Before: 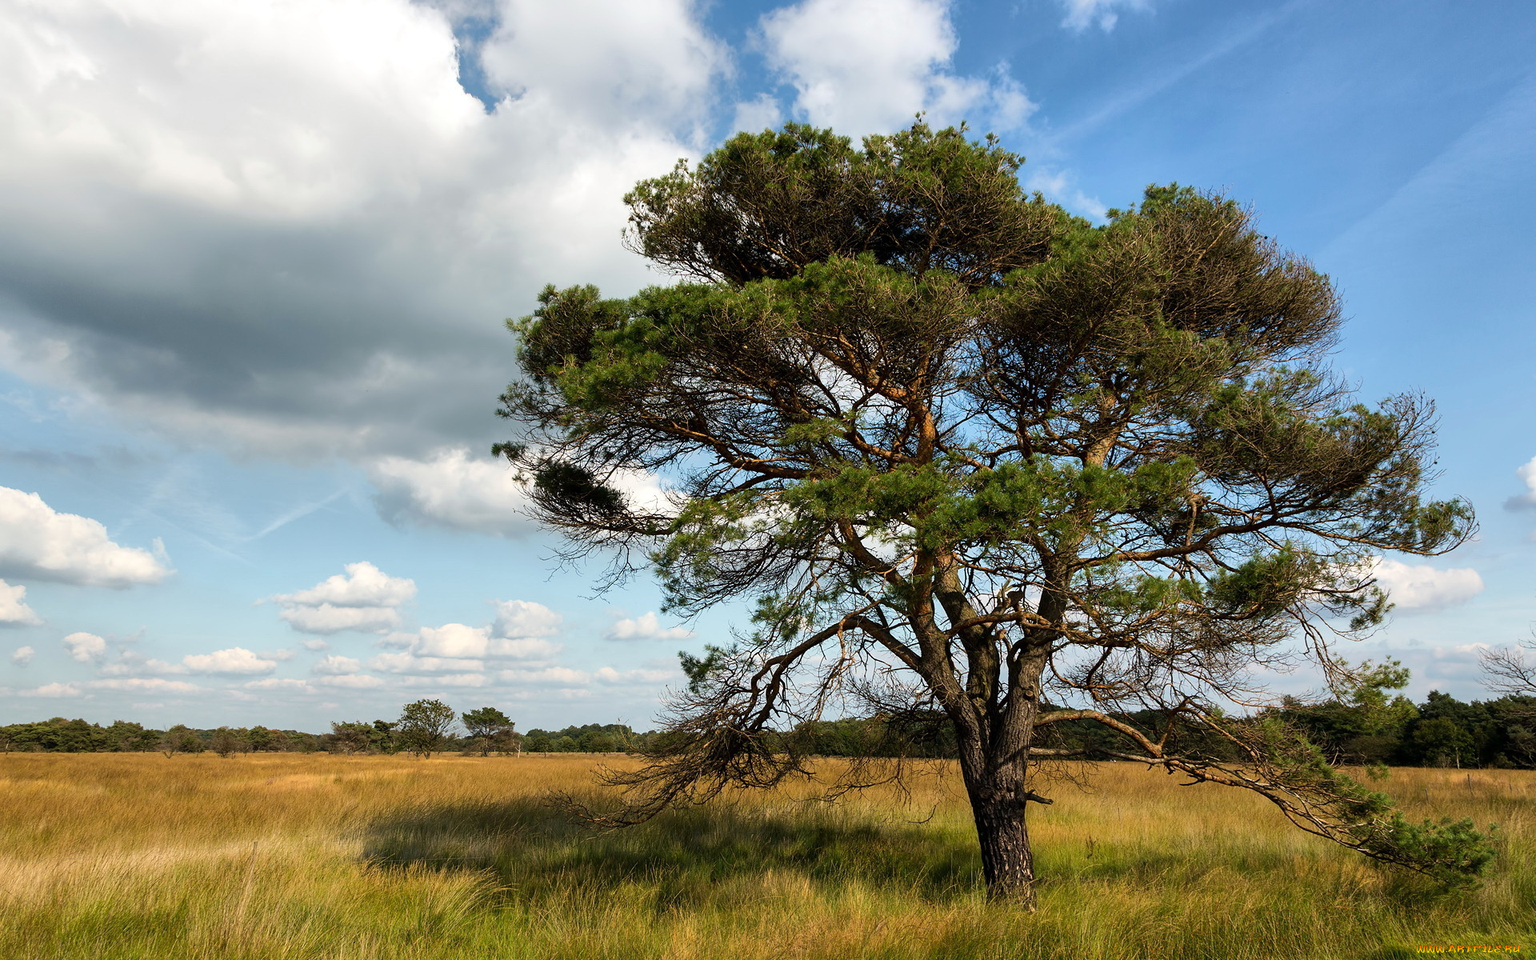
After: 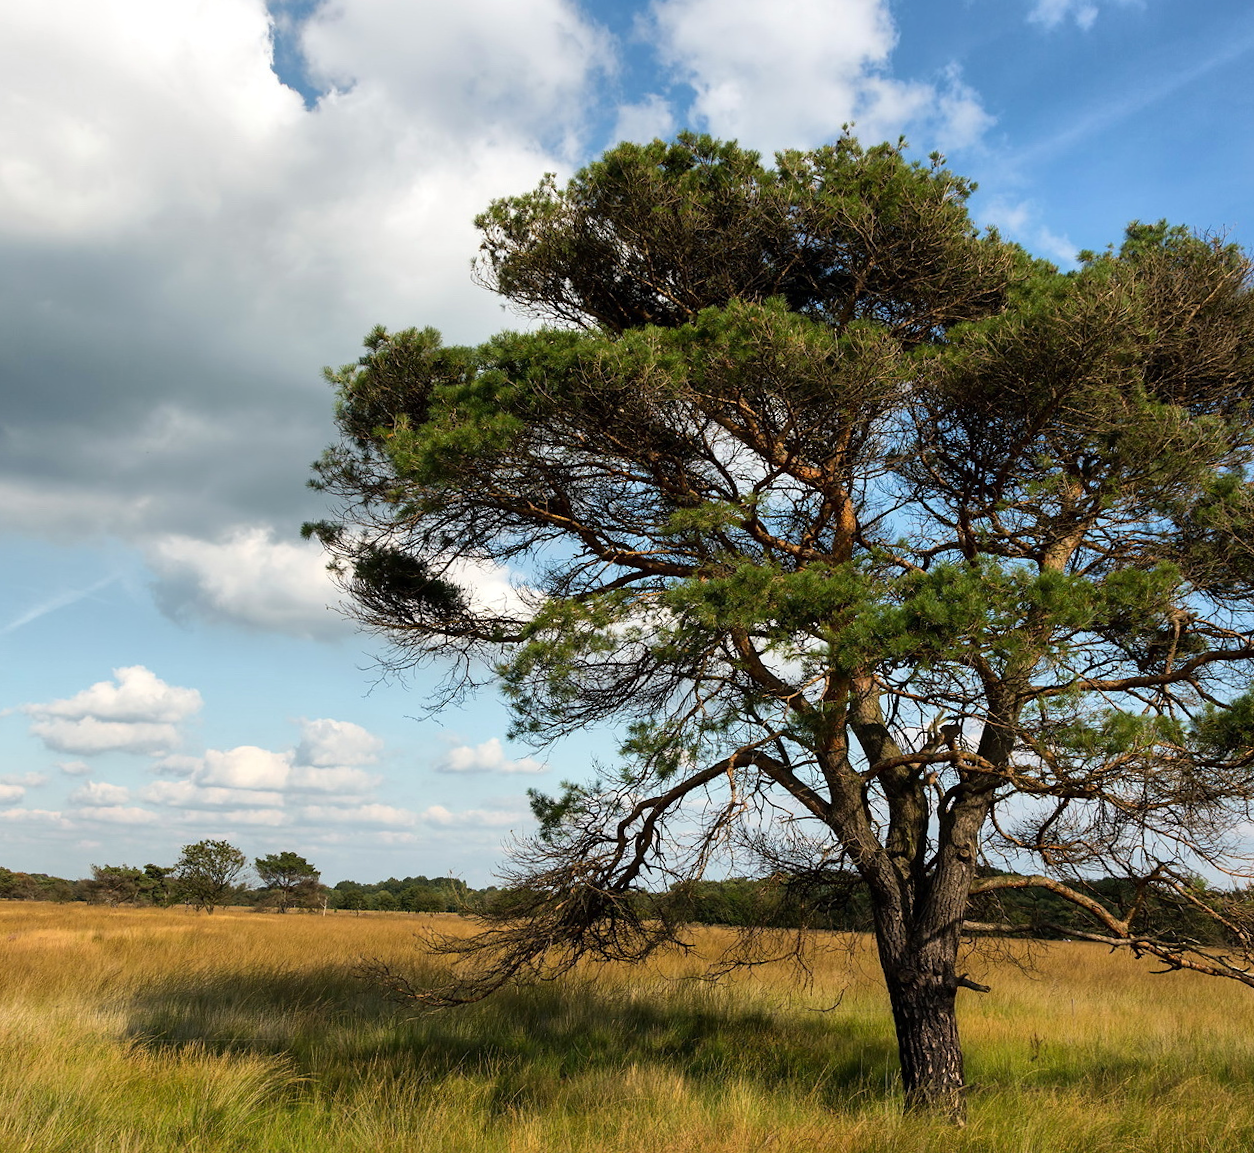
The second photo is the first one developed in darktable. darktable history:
crop and rotate: left 15.754%, right 17.579%
tone equalizer: on, module defaults
rotate and perspective: rotation 1.57°, crop left 0.018, crop right 0.982, crop top 0.039, crop bottom 0.961
